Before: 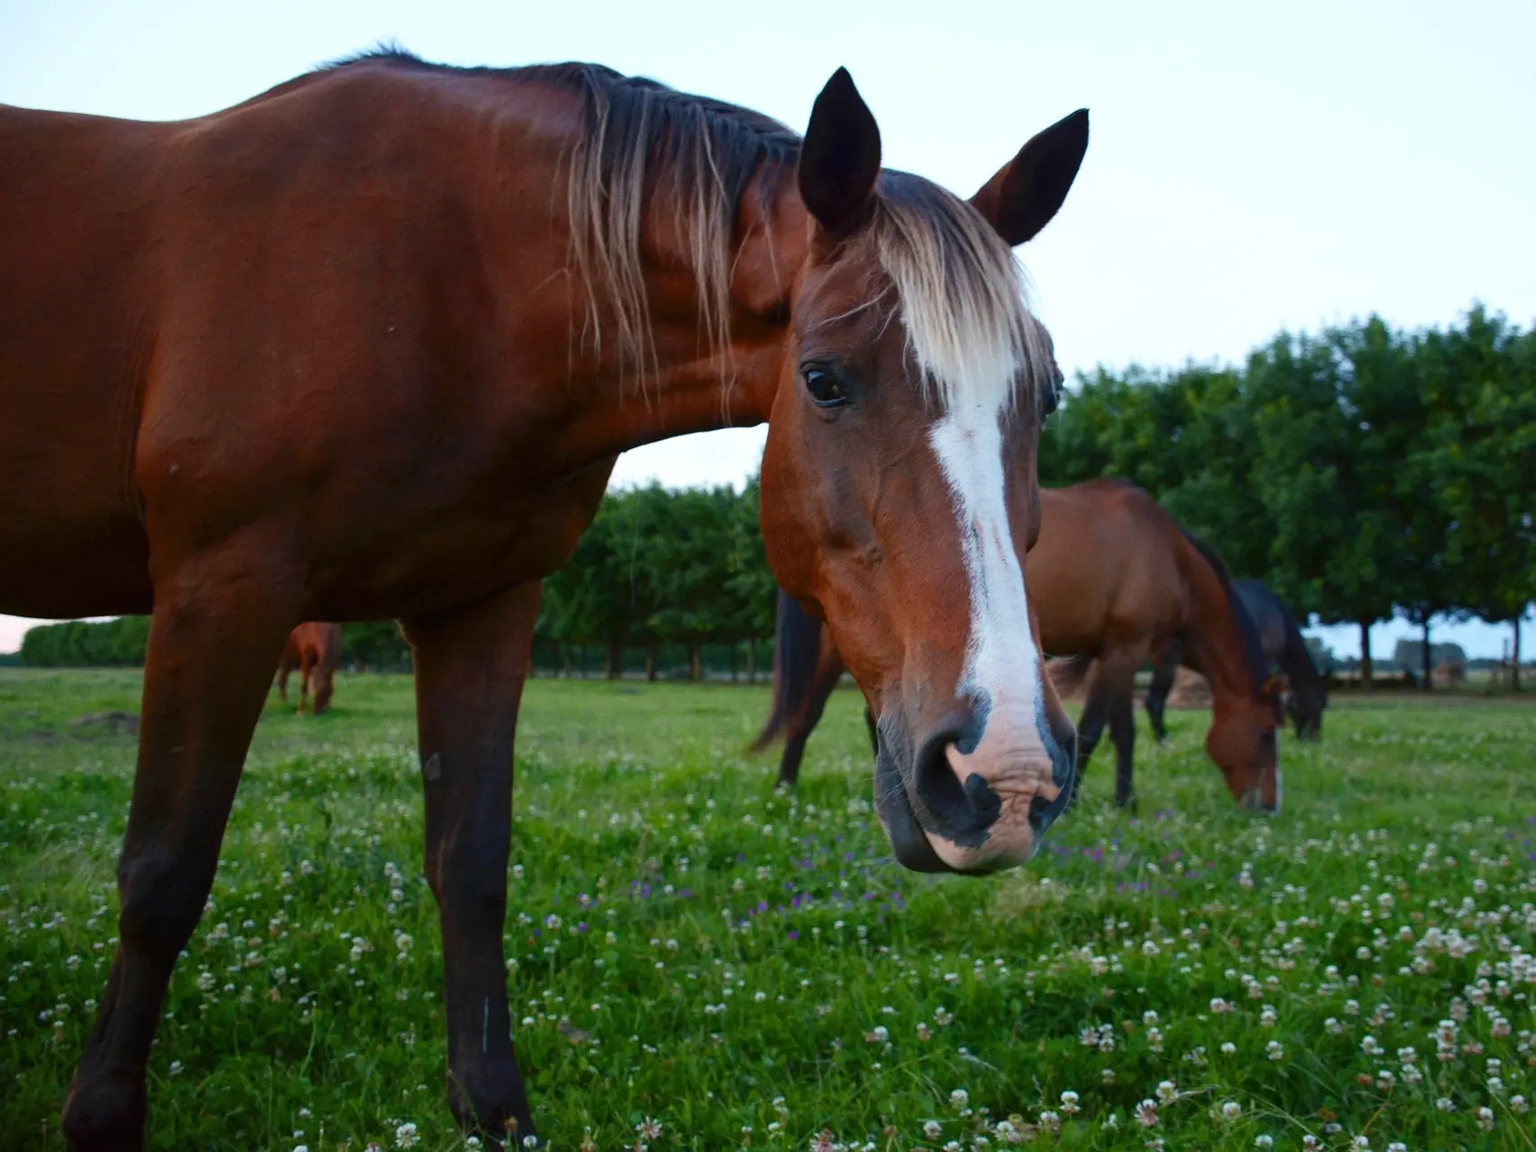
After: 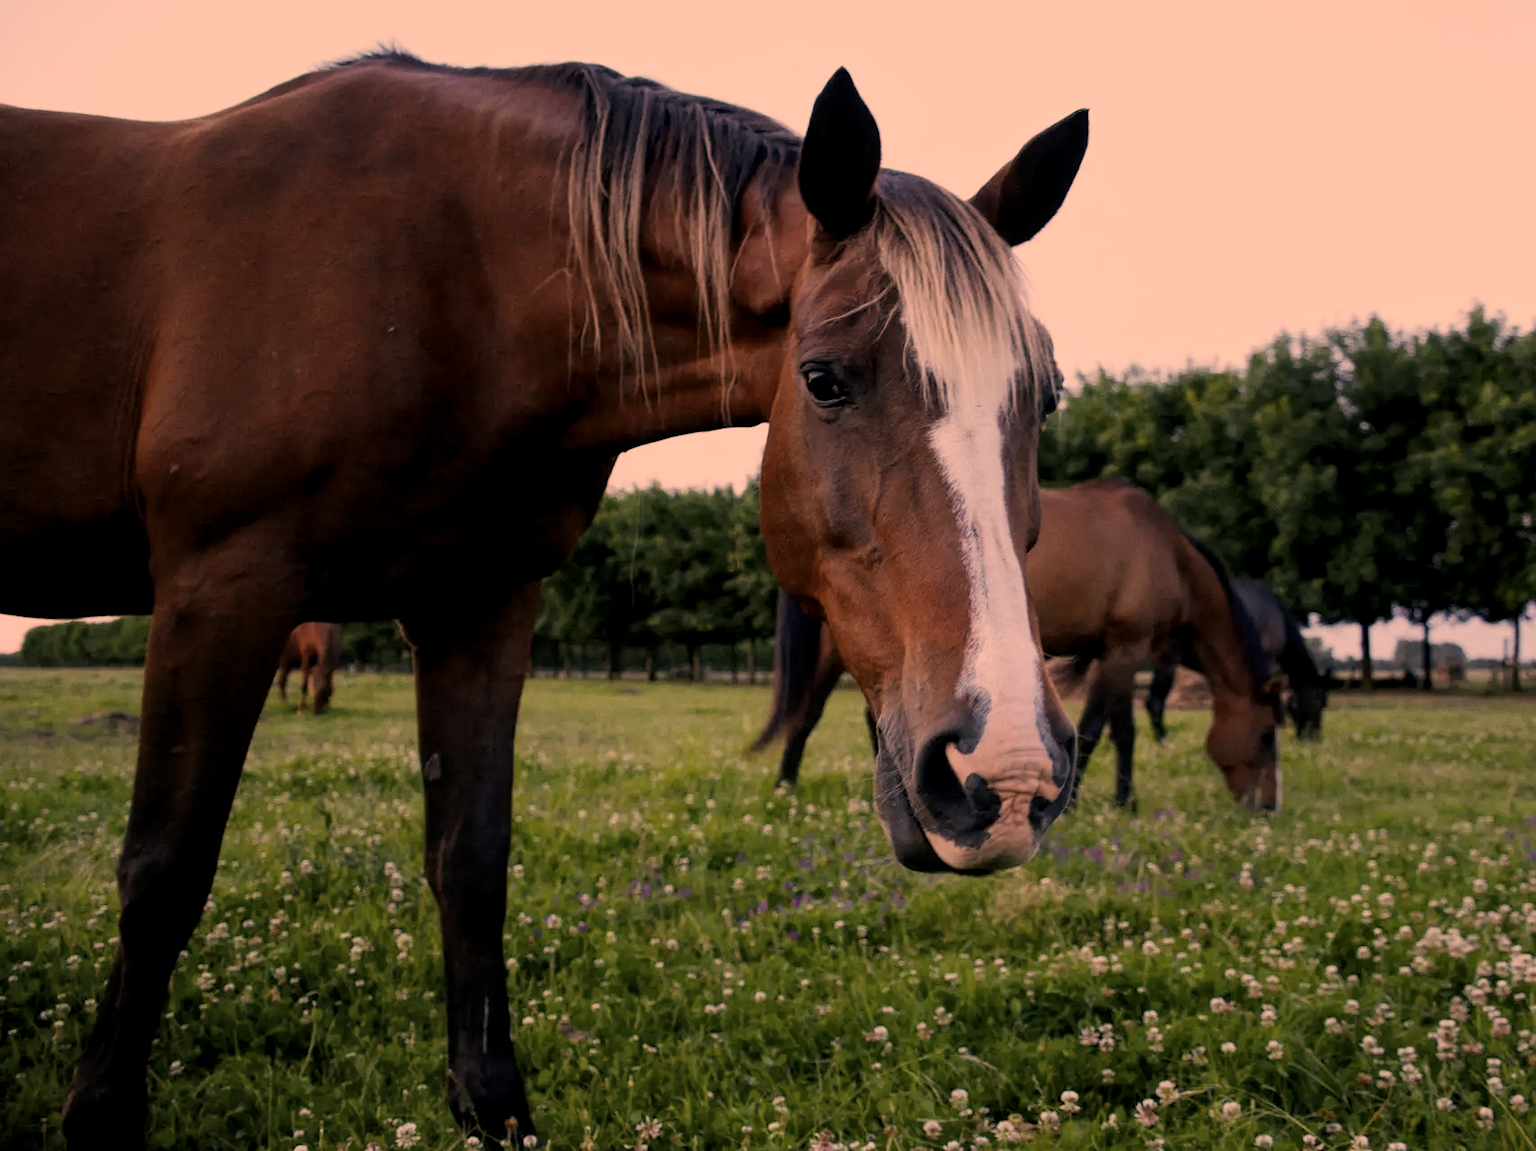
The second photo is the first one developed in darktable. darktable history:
tone equalizer: edges refinement/feathering 500, mask exposure compensation -1.57 EV, preserve details no
local contrast: highlights 103%, shadows 100%, detail 131%, midtone range 0.2
color correction: highlights a* 39.45, highlights b* 39.98, saturation 0.692
filmic rgb: black relative exposure -7.65 EV, white relative exposure 4.56 EV, hardness 3.61
